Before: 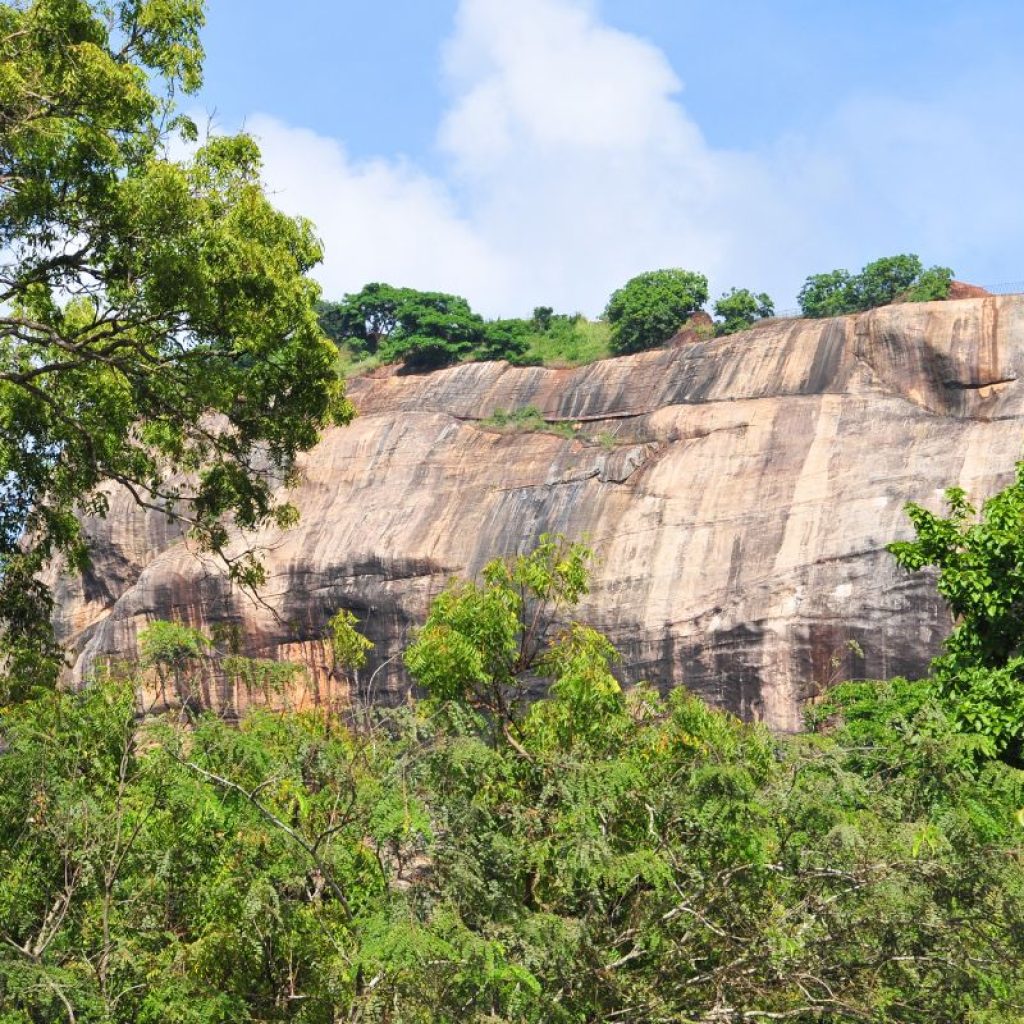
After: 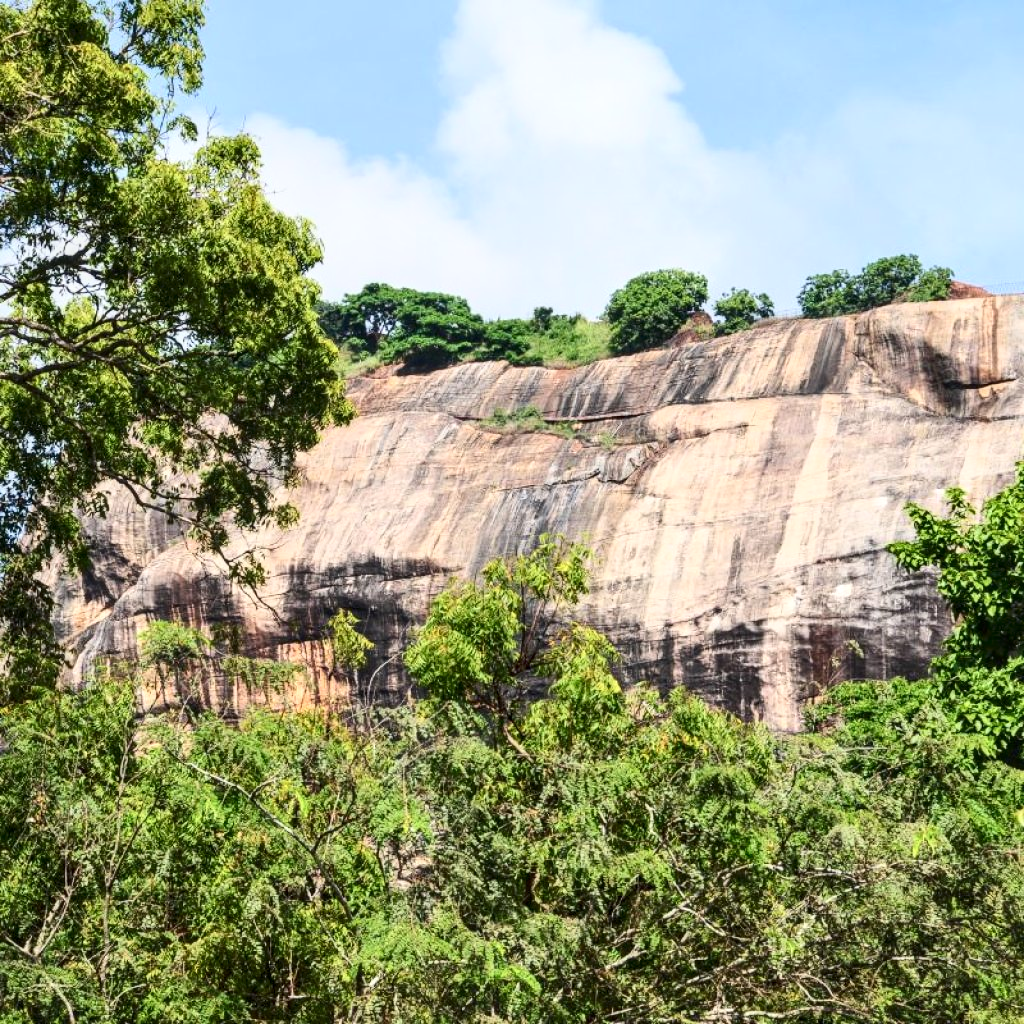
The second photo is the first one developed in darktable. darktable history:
local contrast: on, module defaults
contrast brightness saturation: contrast 0.28
